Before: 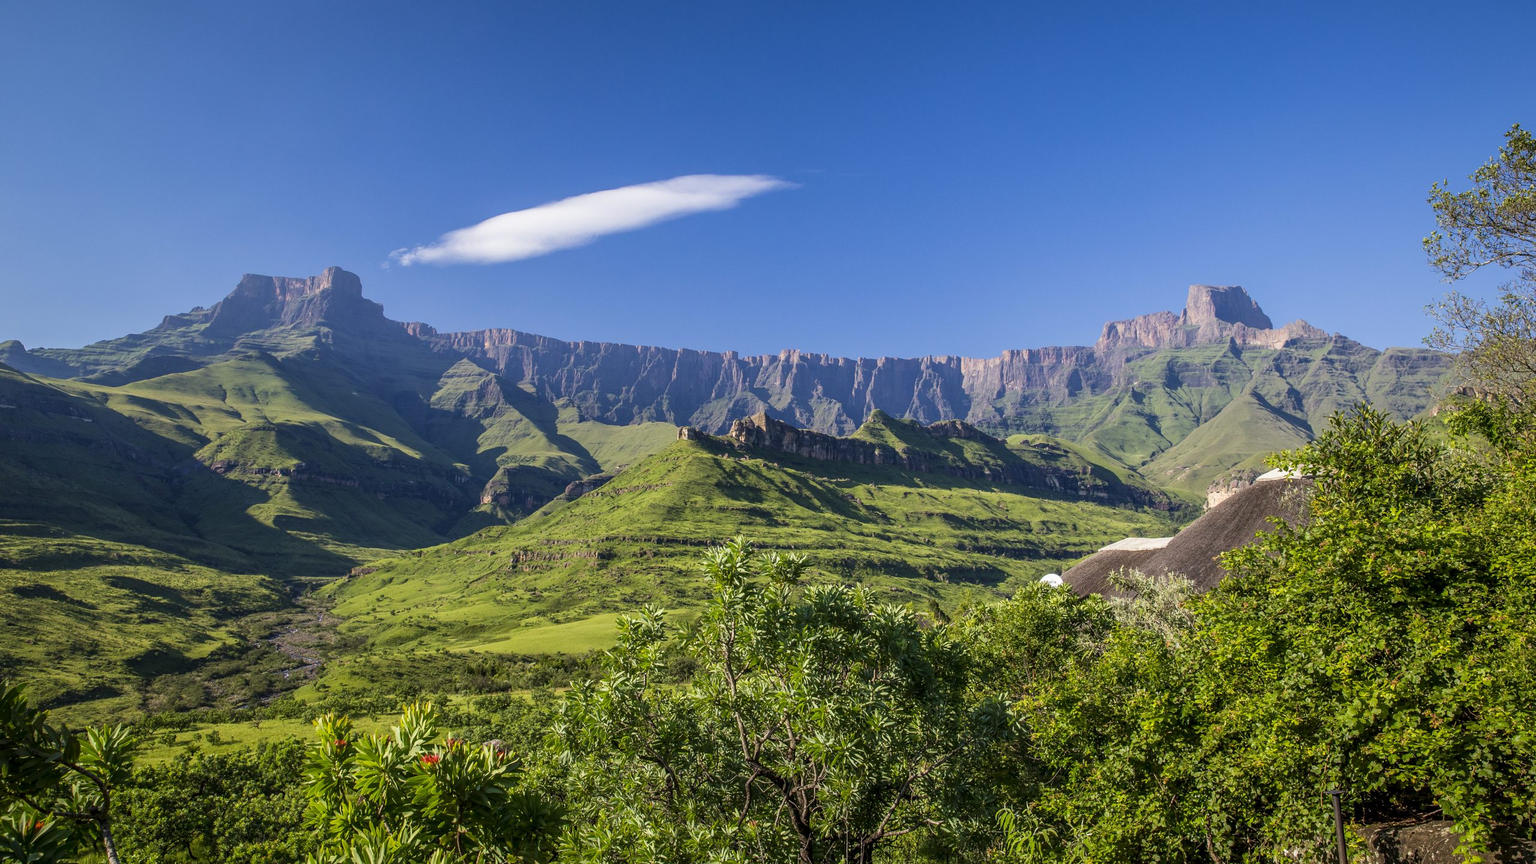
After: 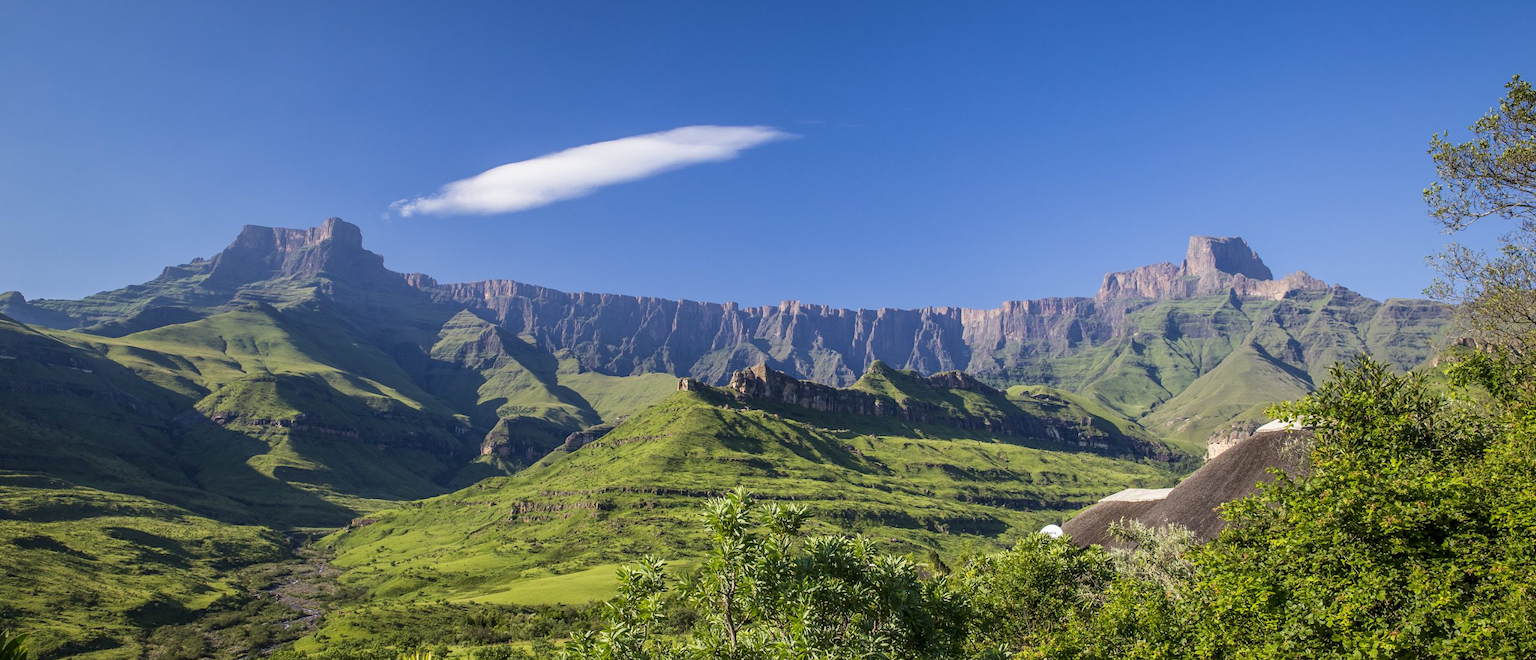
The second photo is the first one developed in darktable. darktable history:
crop: top 5.727%, bottom 17.859%
